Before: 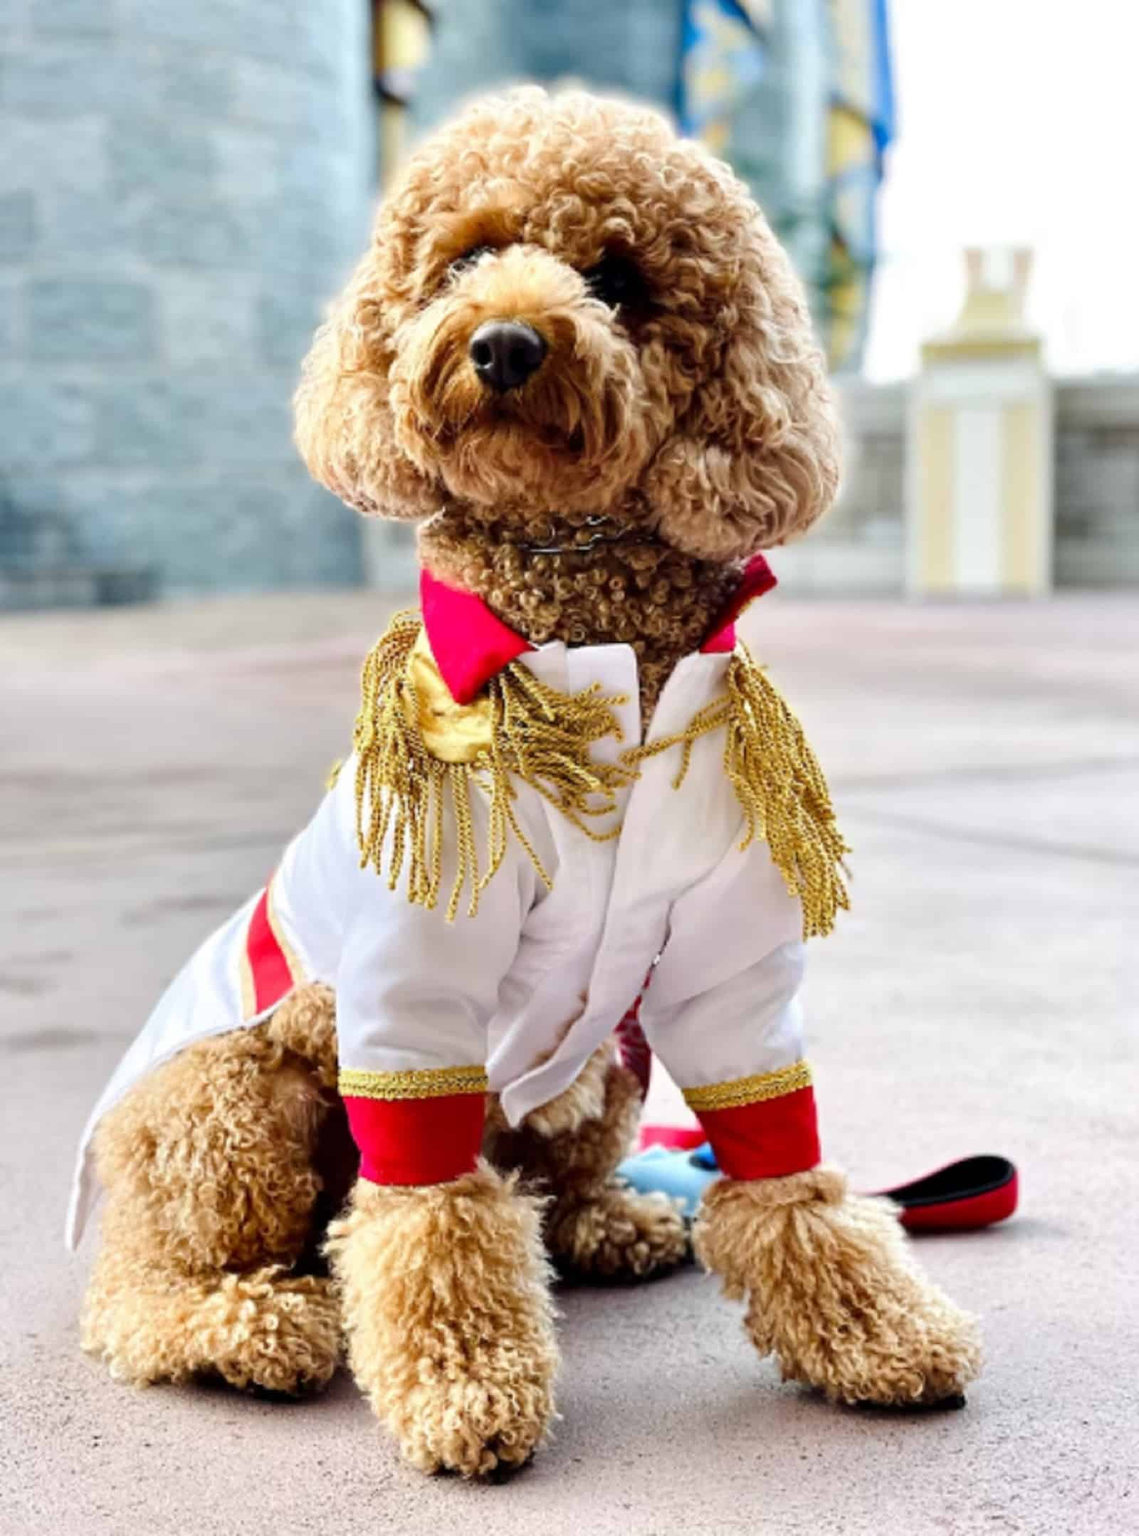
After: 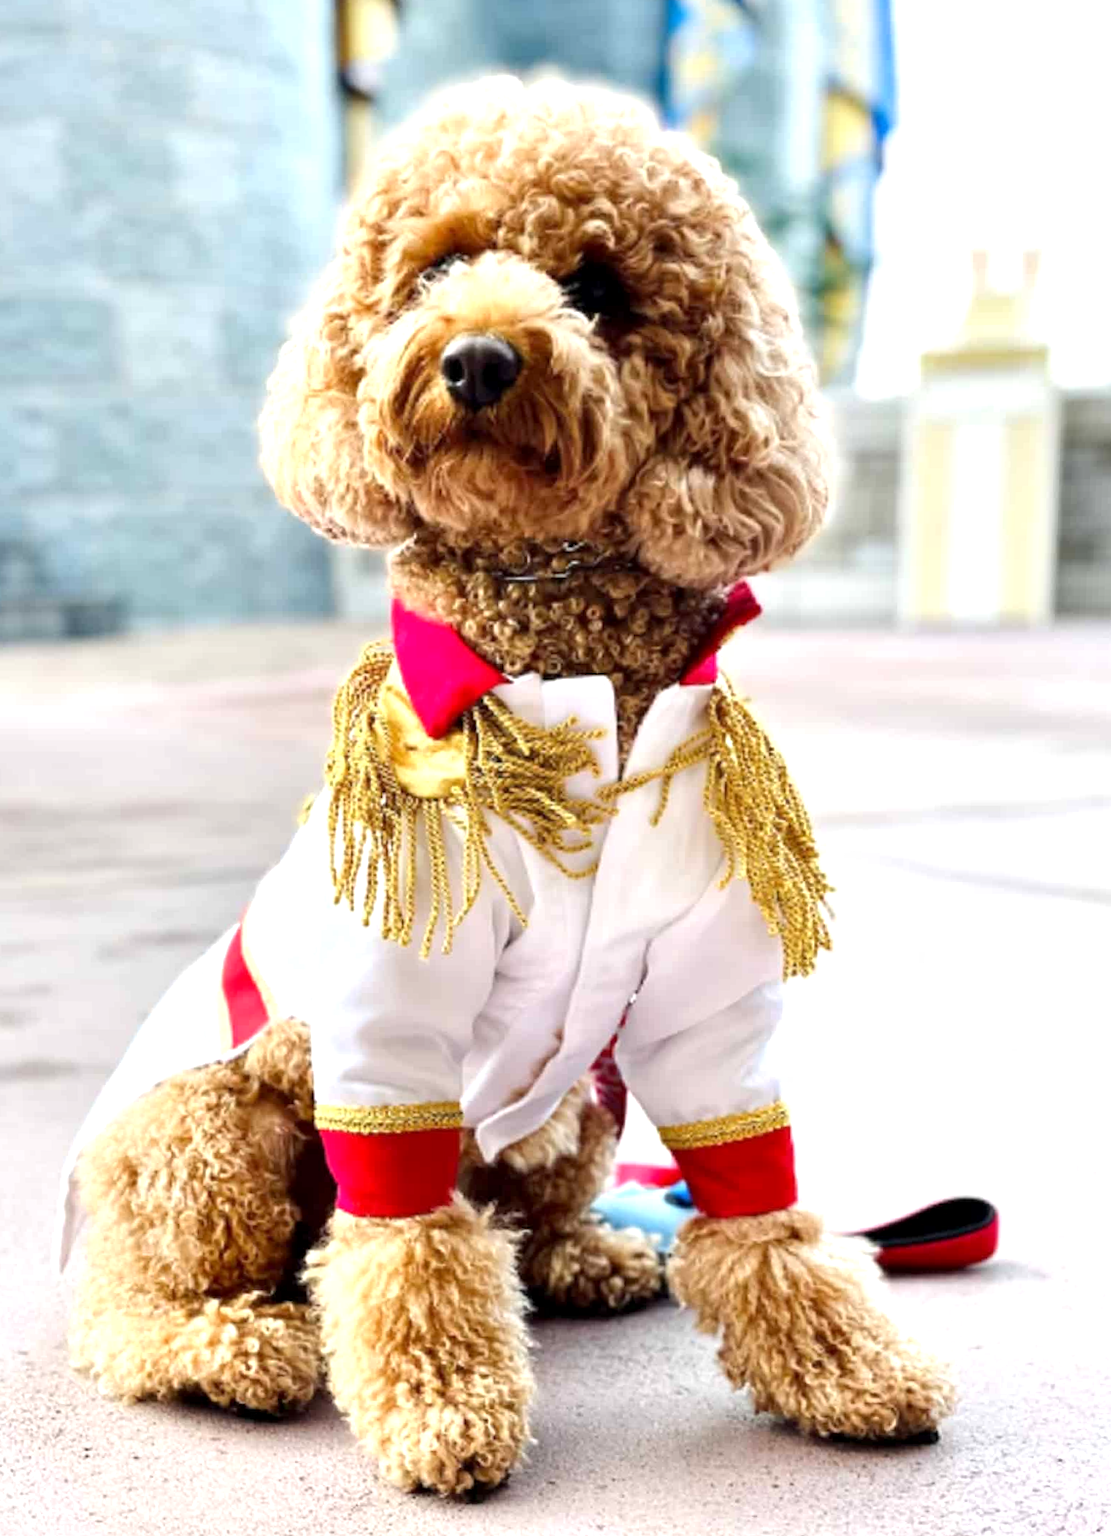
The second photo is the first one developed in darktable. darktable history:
exposure: black level correction 0.001, exposure 0.5 EV, compensate exposure bias true, compensate highlight preservation false
rotate and perspective: rotation 0.074°, lens shift (vertical) 0.096, lens shift (horizontal) -0.041, crop left 0.043, crop right 0.952, crop top 0.024, crop bottom 0.979
